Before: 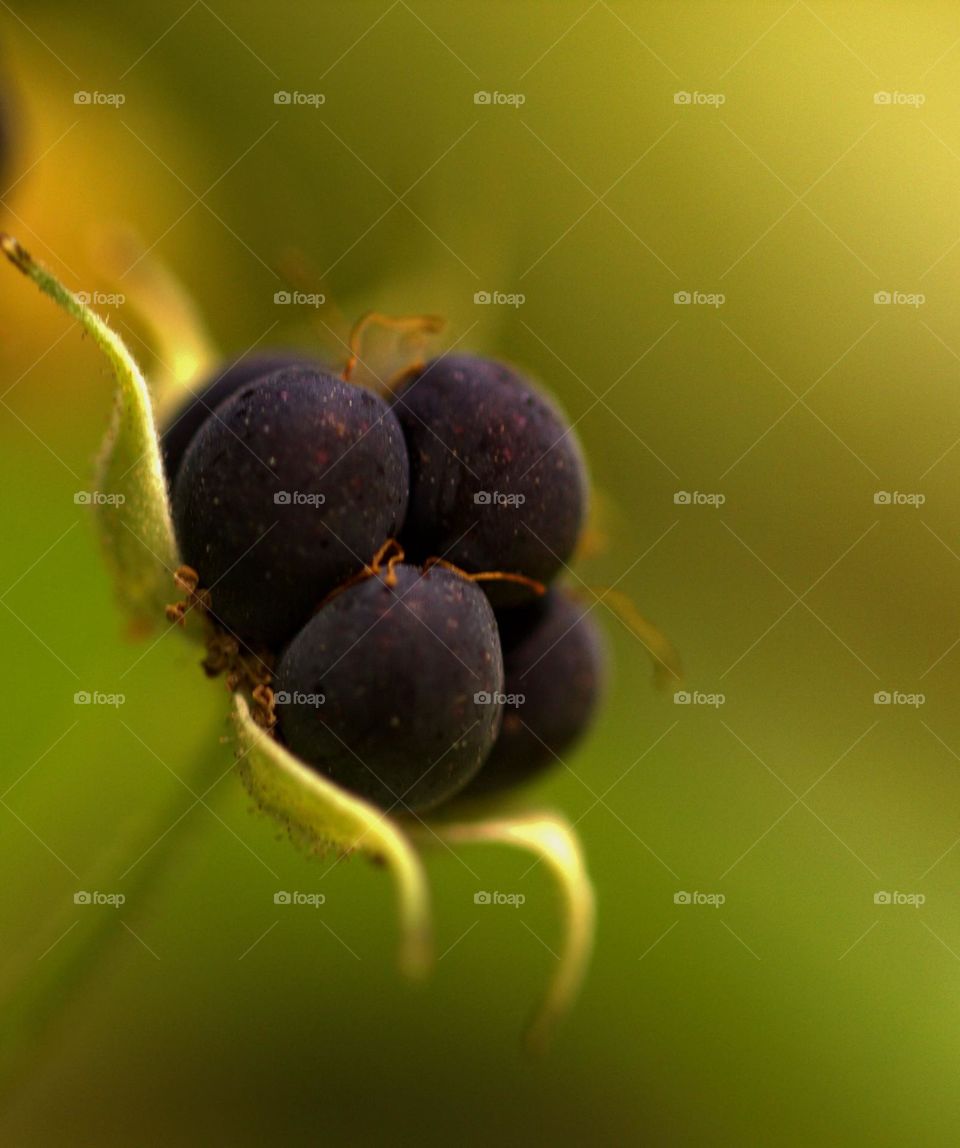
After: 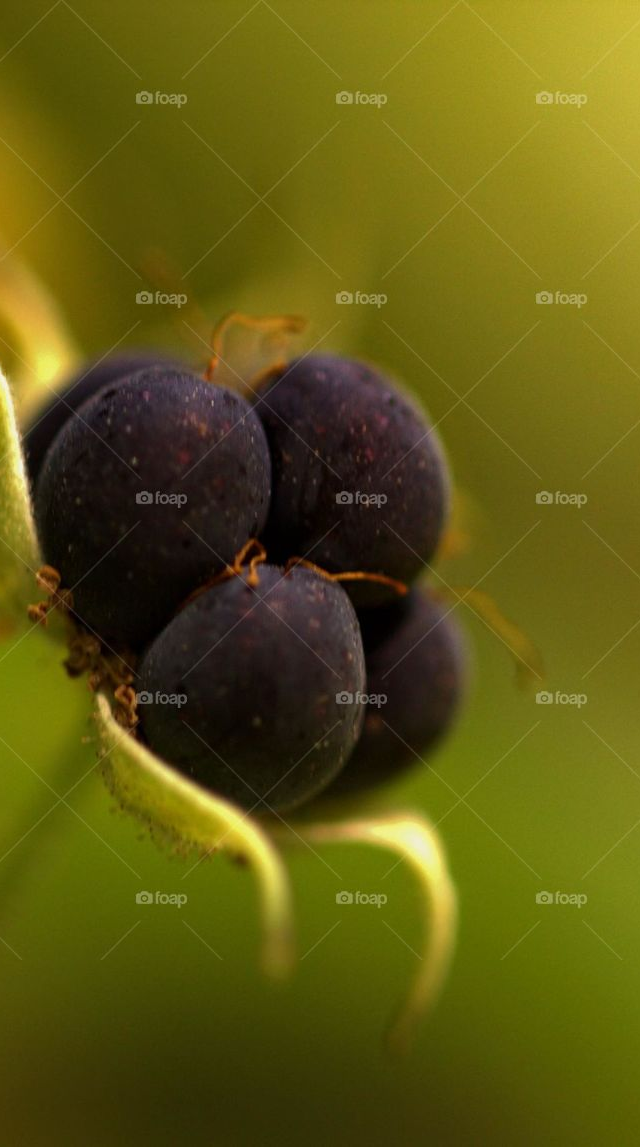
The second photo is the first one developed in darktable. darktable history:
crop and rotate: left 14.395%, right 18.929%
